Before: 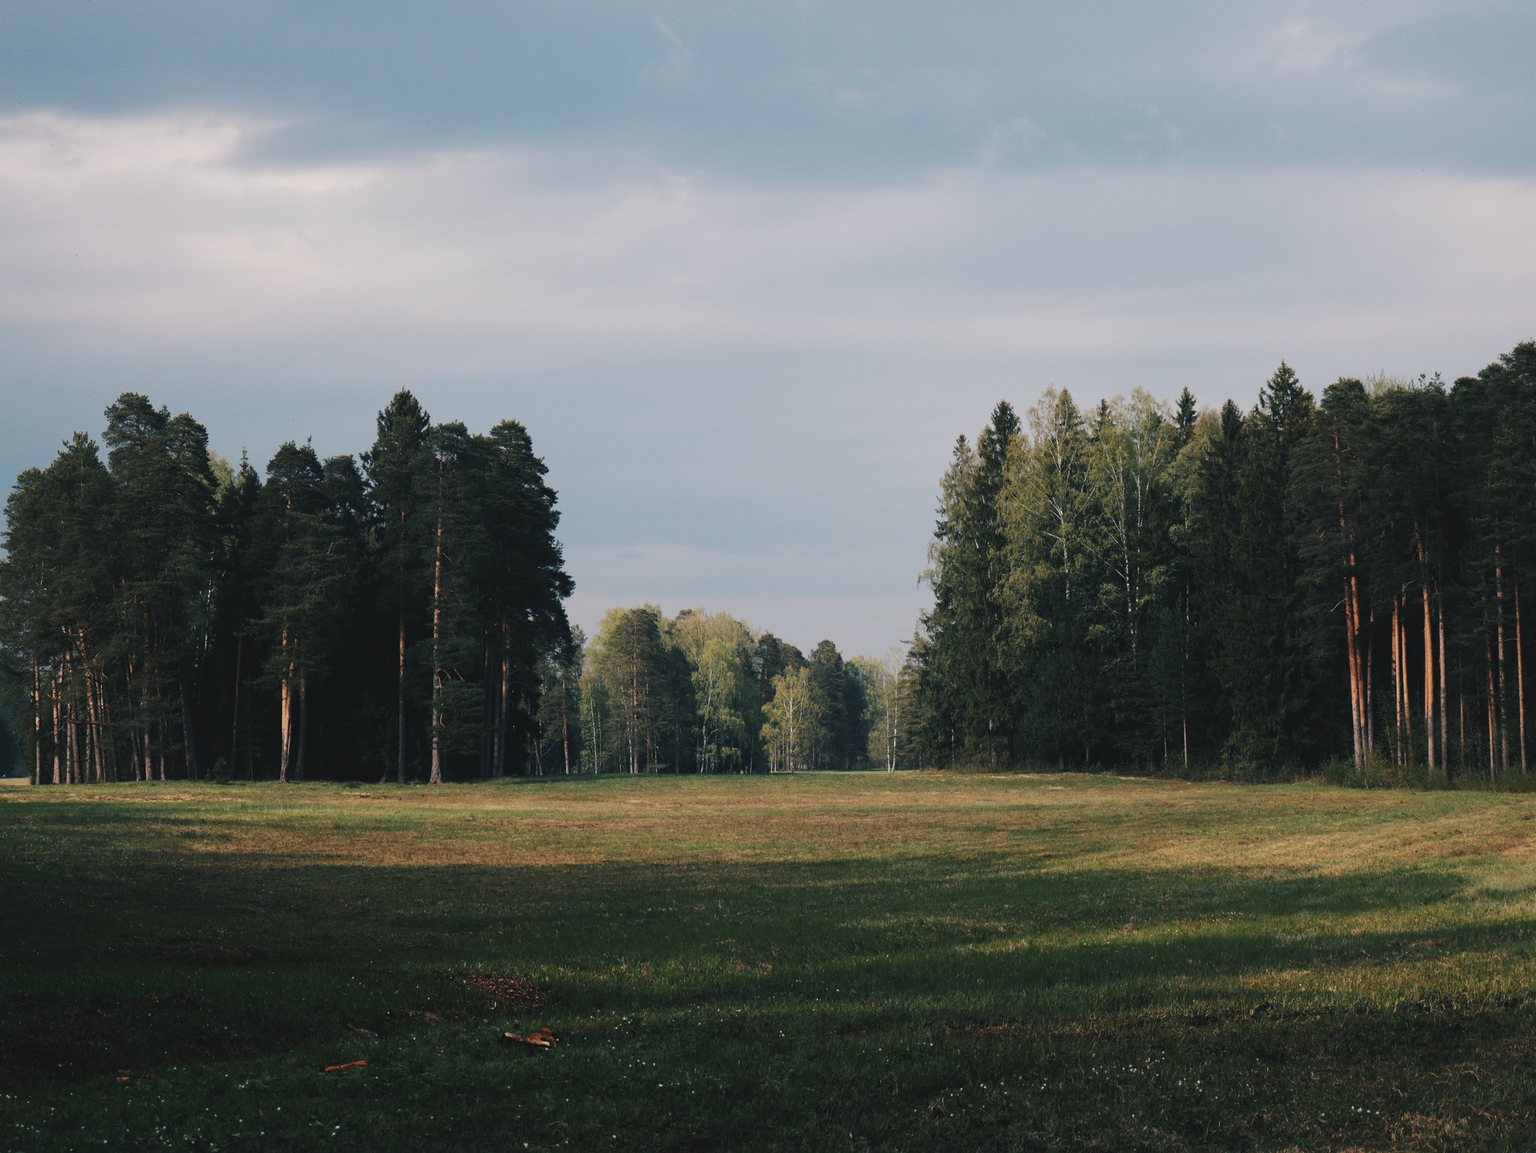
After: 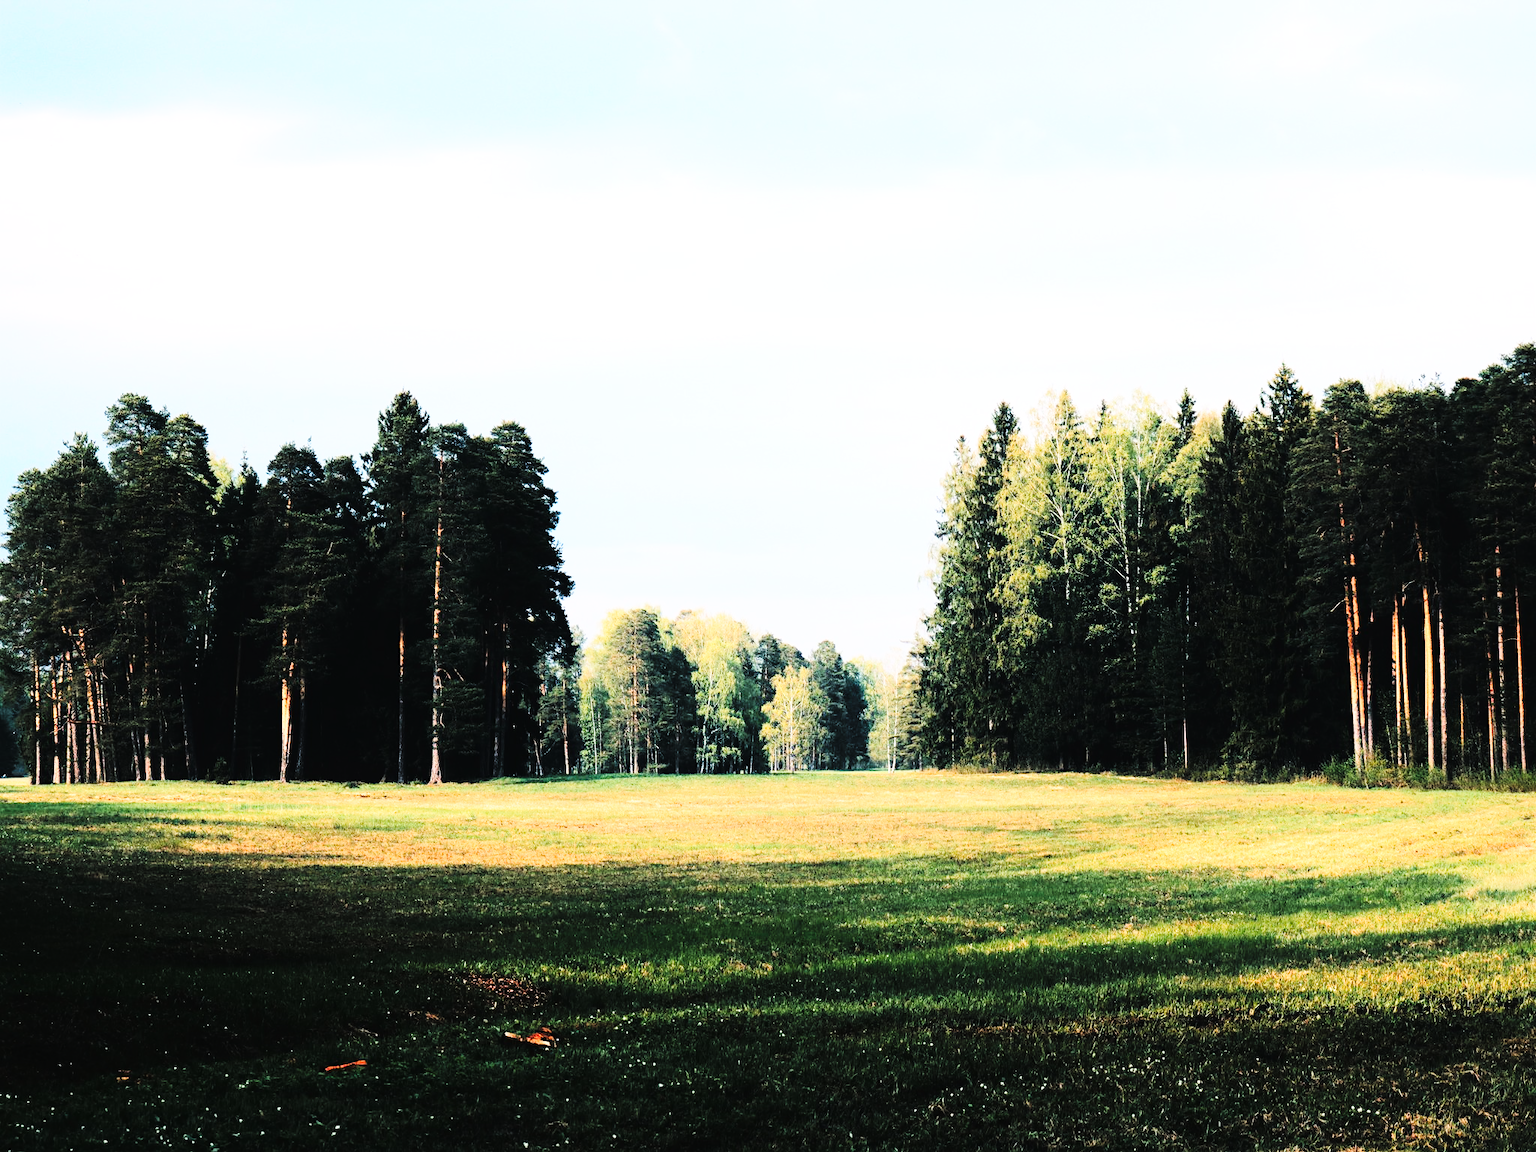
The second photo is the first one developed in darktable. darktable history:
base curve: curves: ch0 [(0, 0) (0.028, 0.03) (0.121, 0.232) (0.46, 0.748) (0.859, 0.968) (1, 1)], preserve colors none
tone equalizer: -8 EV -0.453 EV, -7 EV -0.413 EV, -6 EV -0.345 EV, -5 EV -0.223 EV, -3 EV 0.222 EV, -2 EV 0.312 EV, -1 EV 0.413 EV, +0 EV 0.428 EV, edges refinement/feathering 500, mask exposure compensation -1.57 EV, preserve details guided filter
exposure: exposure 0.569 EV, compensate exposure bias true, compensate highlight preservation false
tone curve: curves: ch0 [(0, 0) (0.003, 0.001) (0.011, 0.004) (0.025, 0.008) (0.044, 0.015) (0.069, 0.022) (0.1, 0.031) (0.136, 0.052) (0.177, 0.101) (0.224, 0.181) (0.277, 0.289) (0.335, 0.418) (0.399, 0.541) (0.468, 0.65) (0.543, 0.739) (0.623, 0.817) (0.709, 0.882) (0.801, 0.919) (0.898, 0.958) (1, 1)], color space Lab, linked channels, preserve colors none
contrast brightness saturation: contrast 0.038, saturation 0.16
